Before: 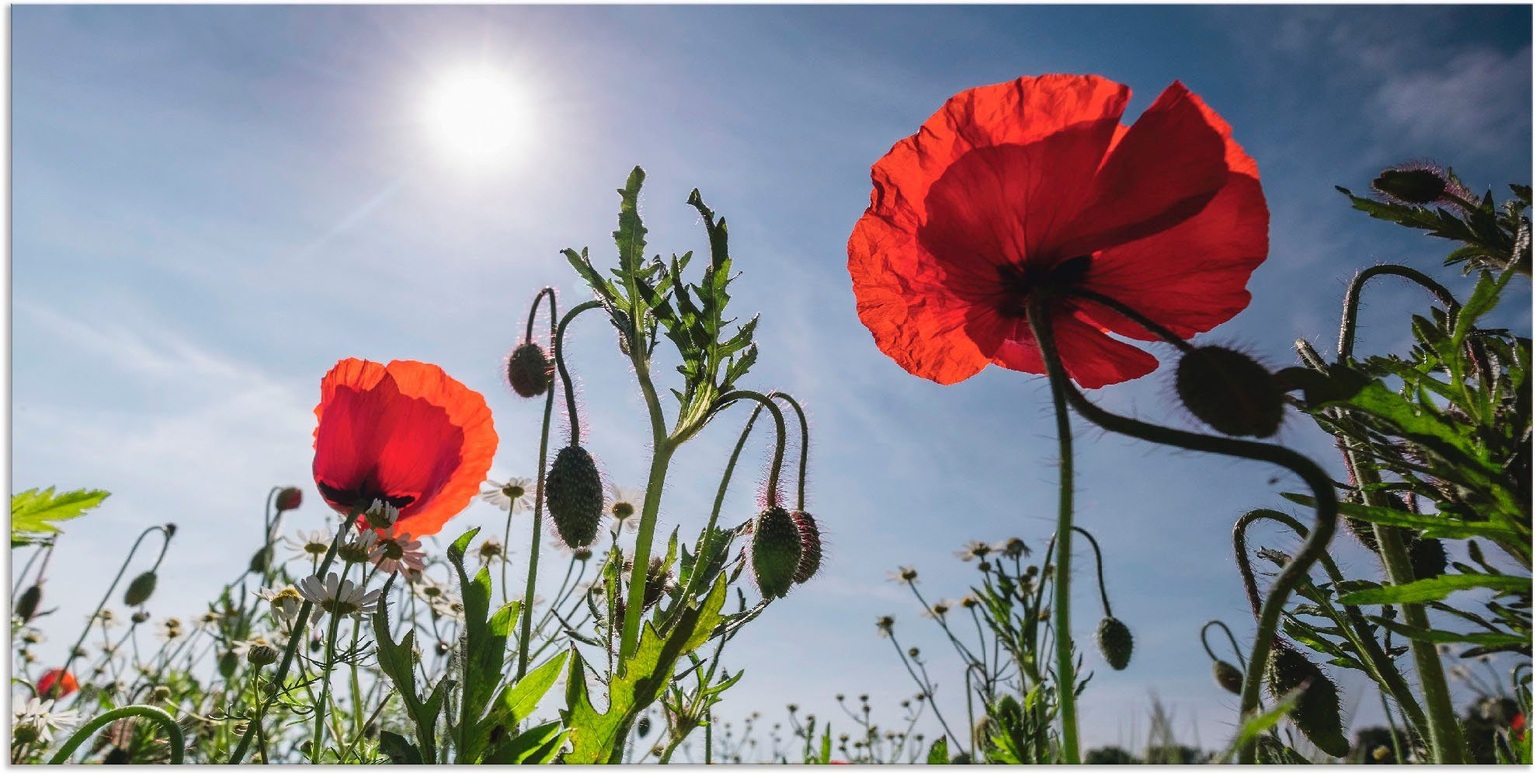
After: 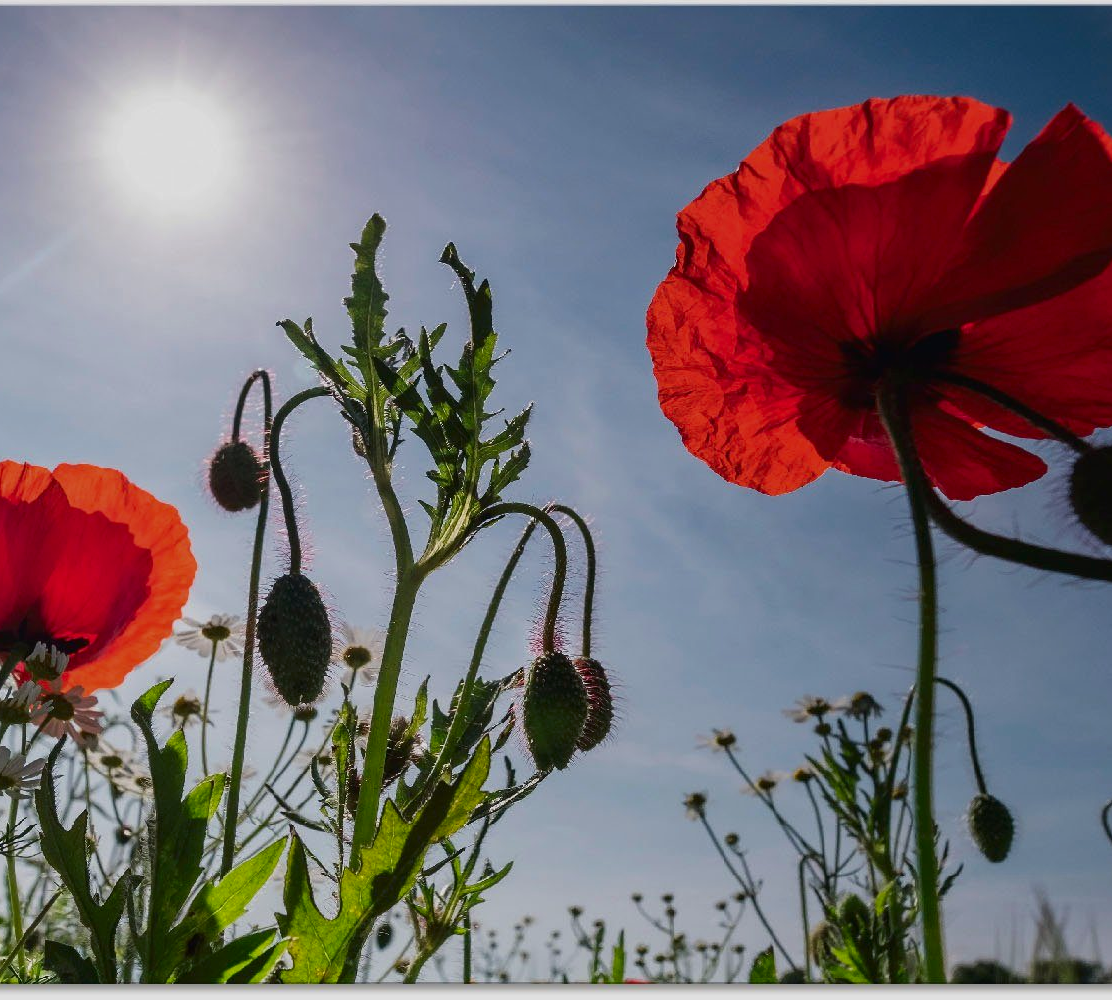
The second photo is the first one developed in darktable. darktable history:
crop and rotate: left 22.516%, right 21.234%
contrast brightness saturation: brightness -0.09
exposure: exposure -0.36 EV, compensate highlight preservation false
